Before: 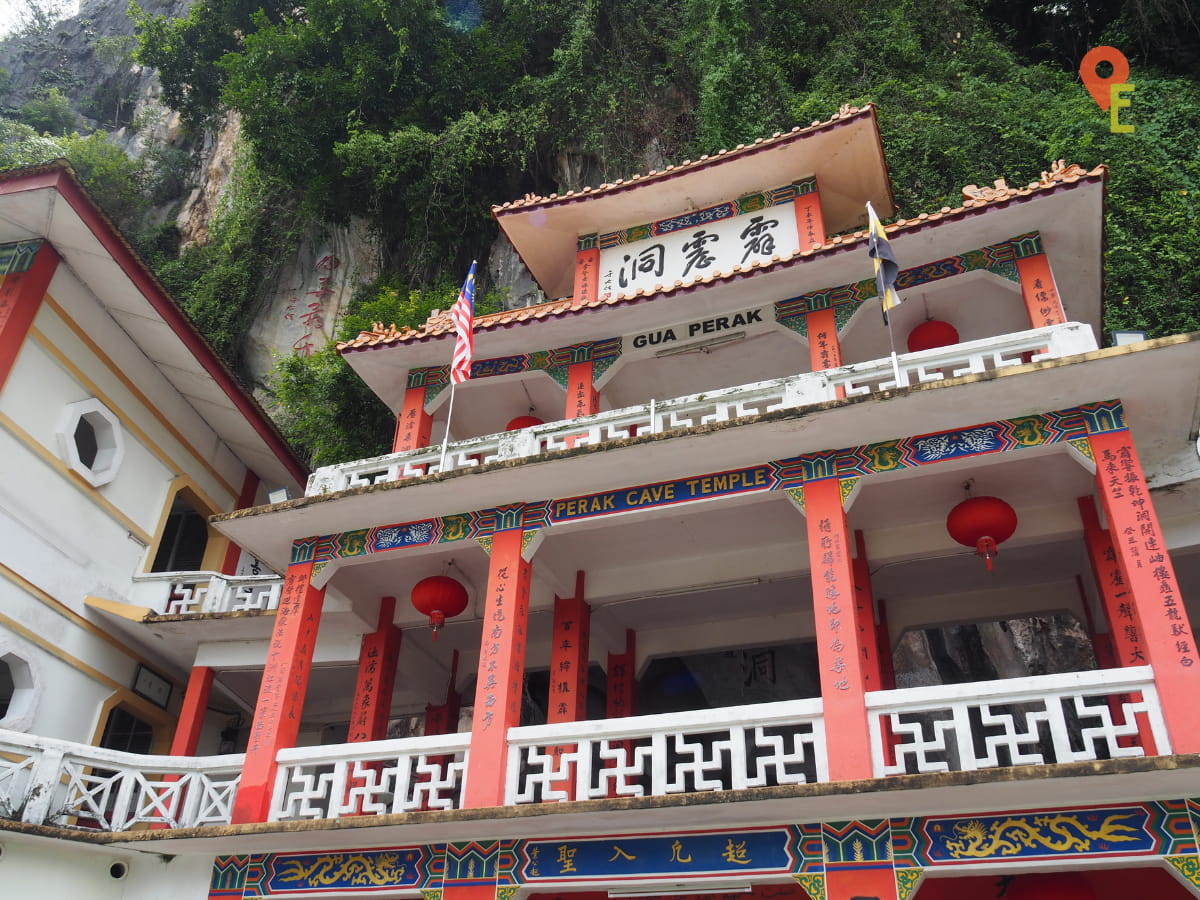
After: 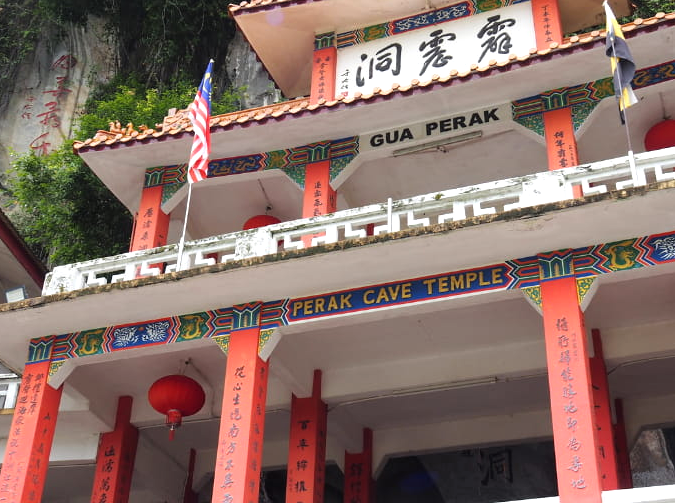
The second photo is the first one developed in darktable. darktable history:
tone equalizer: -8 EV -0.396 EV, -7 EV -0.38 EV, -6 EV -0.311 EV, -5 EV -0.193 EV, -3 EV 0.244 EV, -2 EV 0.351 EV, -1 EV 0.371 EV, +0 EV 0.427 EV
crop and rotate: left 21.959%, top 22.366%, right 21.75%, bottom 21.644%
